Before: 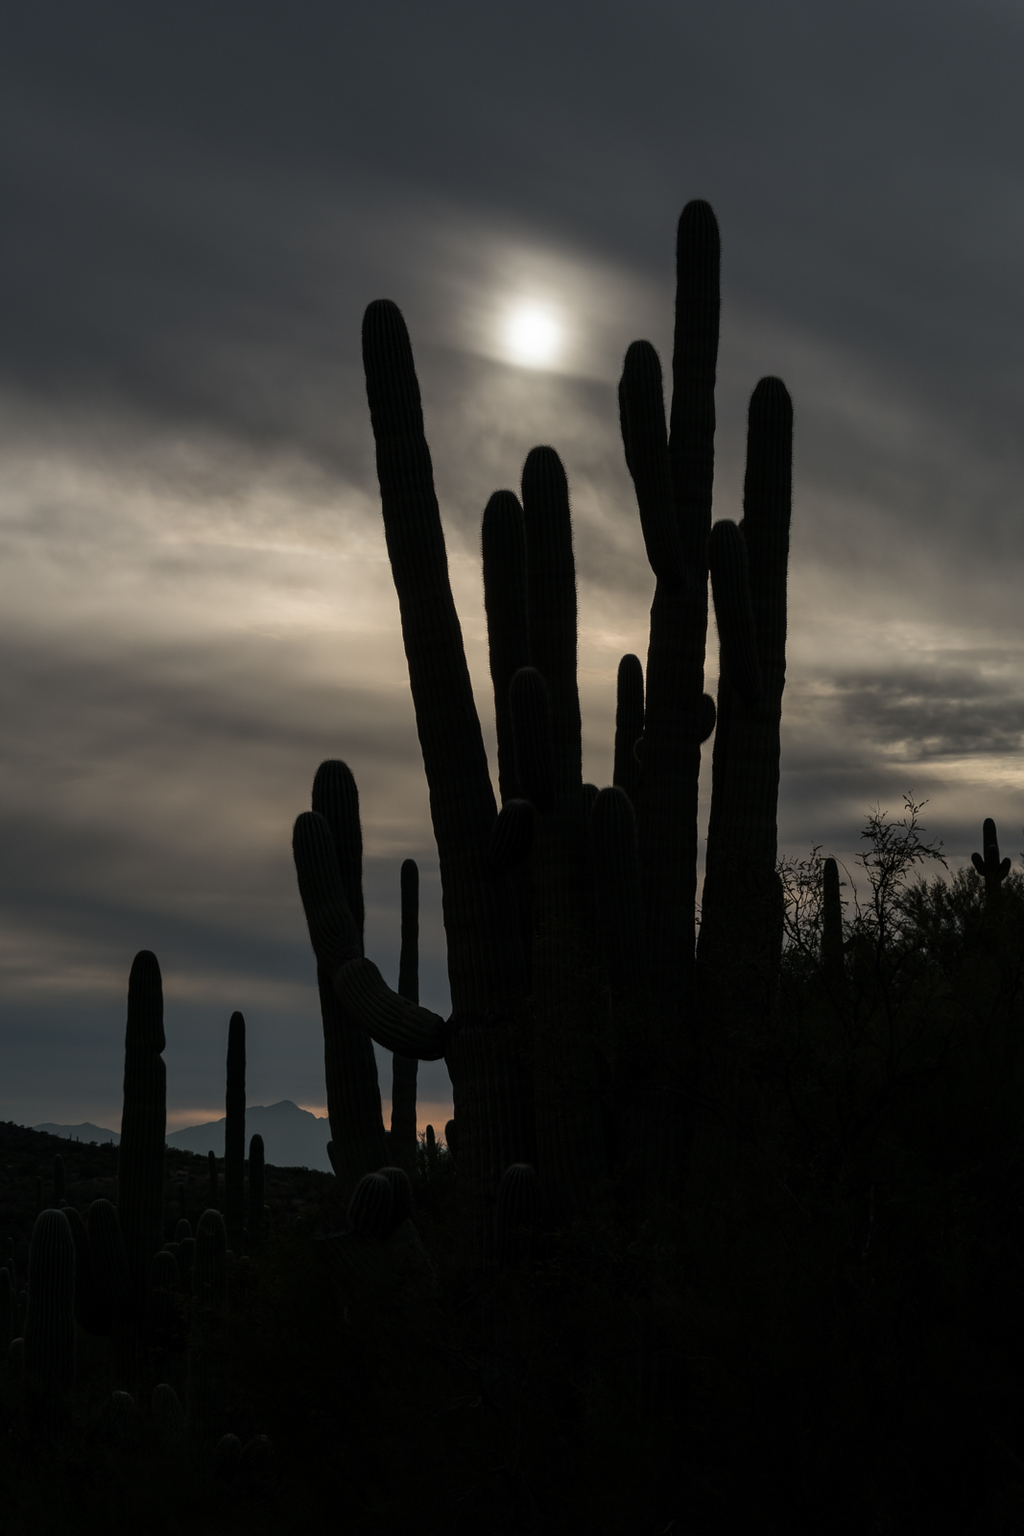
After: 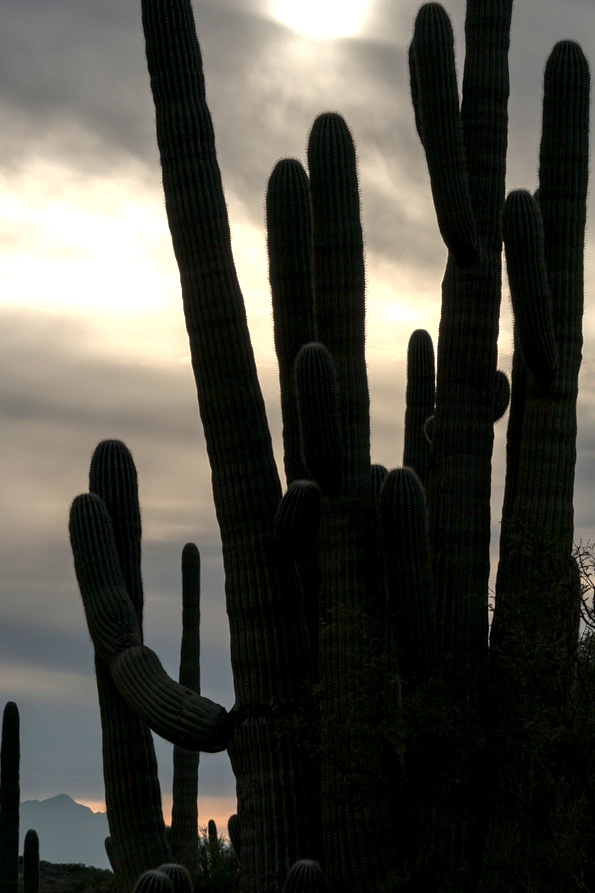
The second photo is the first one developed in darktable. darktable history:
crop and rotate: left 22.13%, top 22.054%, right 22.026%, bottom 22.102%
tone equalizer: -8 EV 0.25 EV, -7 EV 0.417 EV, -6 EV 0.417 EV, -5 EV 0.25 EV, -3 EV -0.25 EV, -2 EV -0.417 EV, -1 EV -0.417 EV, +0 EV -0.25 EV, edges refinement/feathering 500, mask exposure compensation -1.57 EV, preserve details guided filter
exposure: black level correction 0.001, exposure 1.719 EV, compensate exposure bias true, compensate highlight preservation false
